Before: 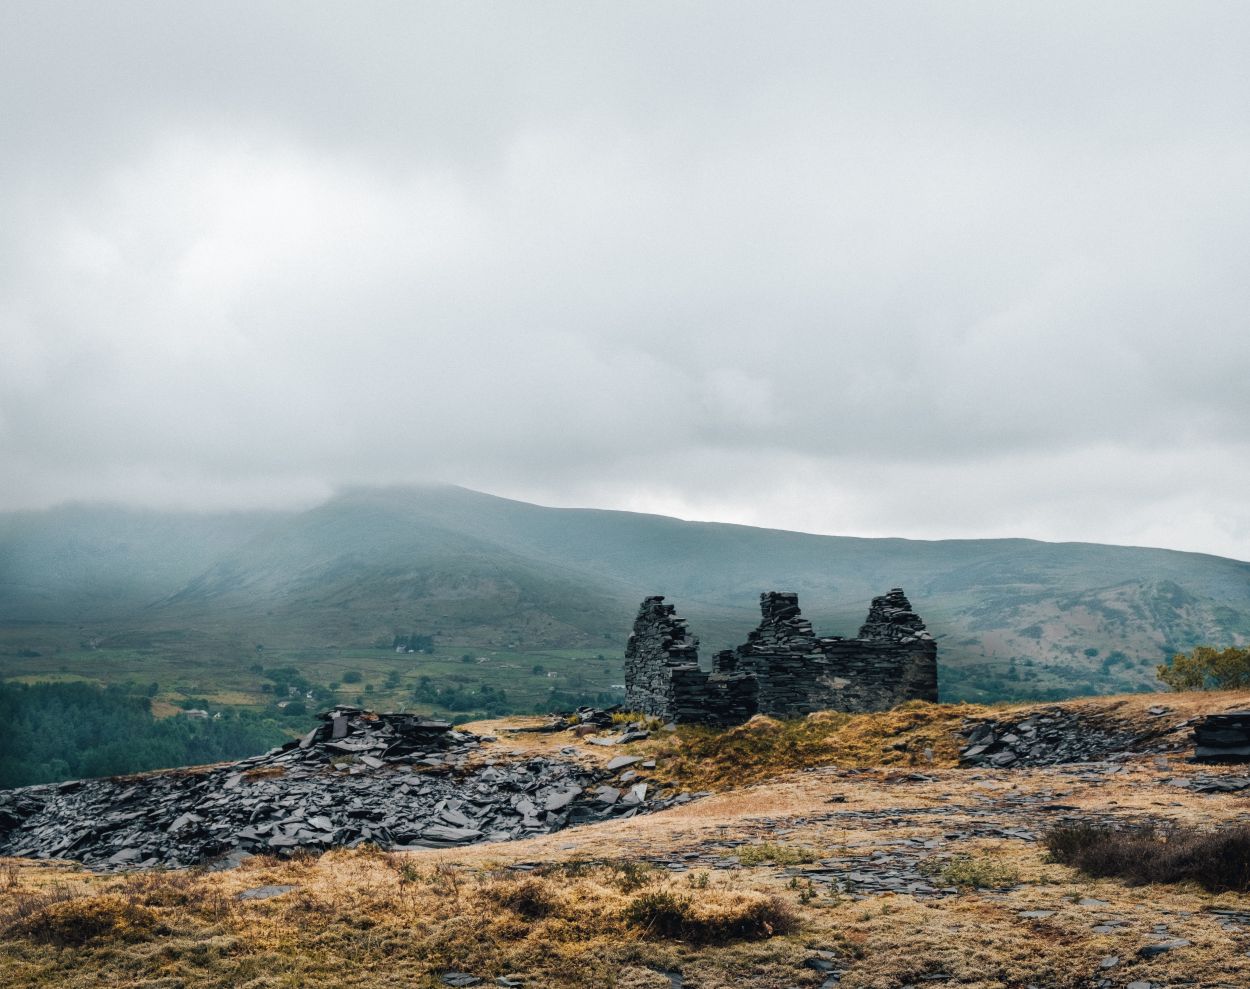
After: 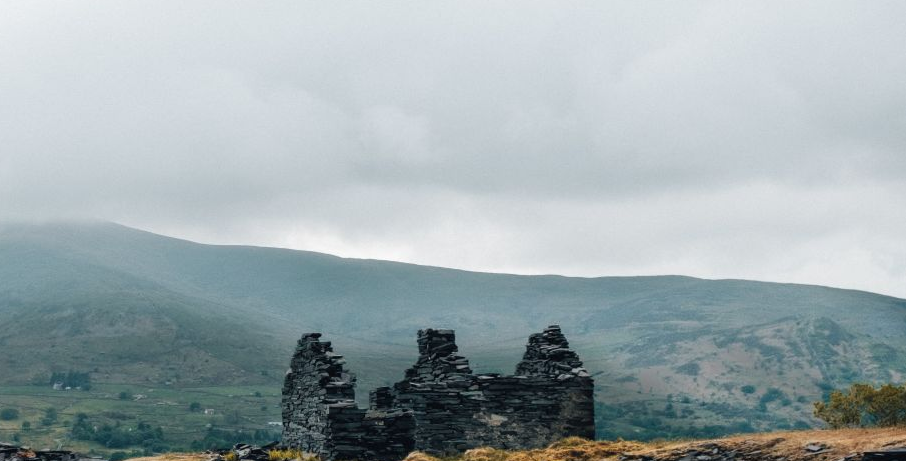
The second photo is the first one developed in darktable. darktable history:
crop and rotate: left 27.464%, top 26.607%, bottom 26.773%
